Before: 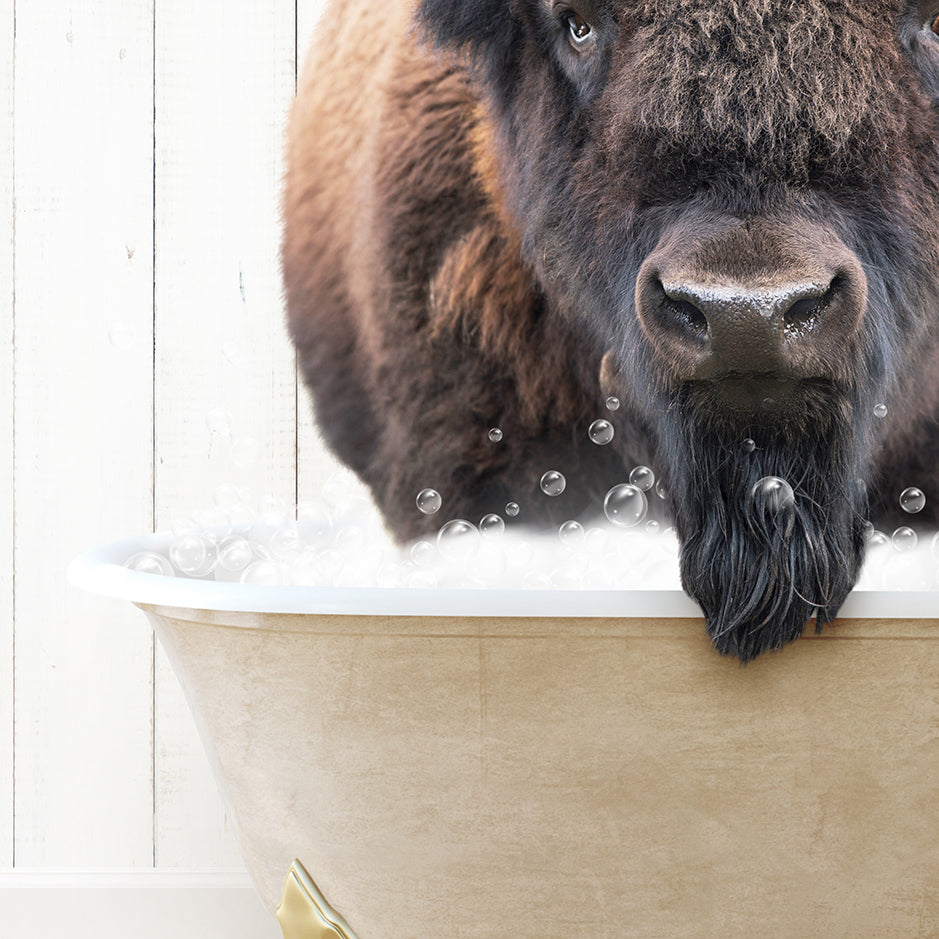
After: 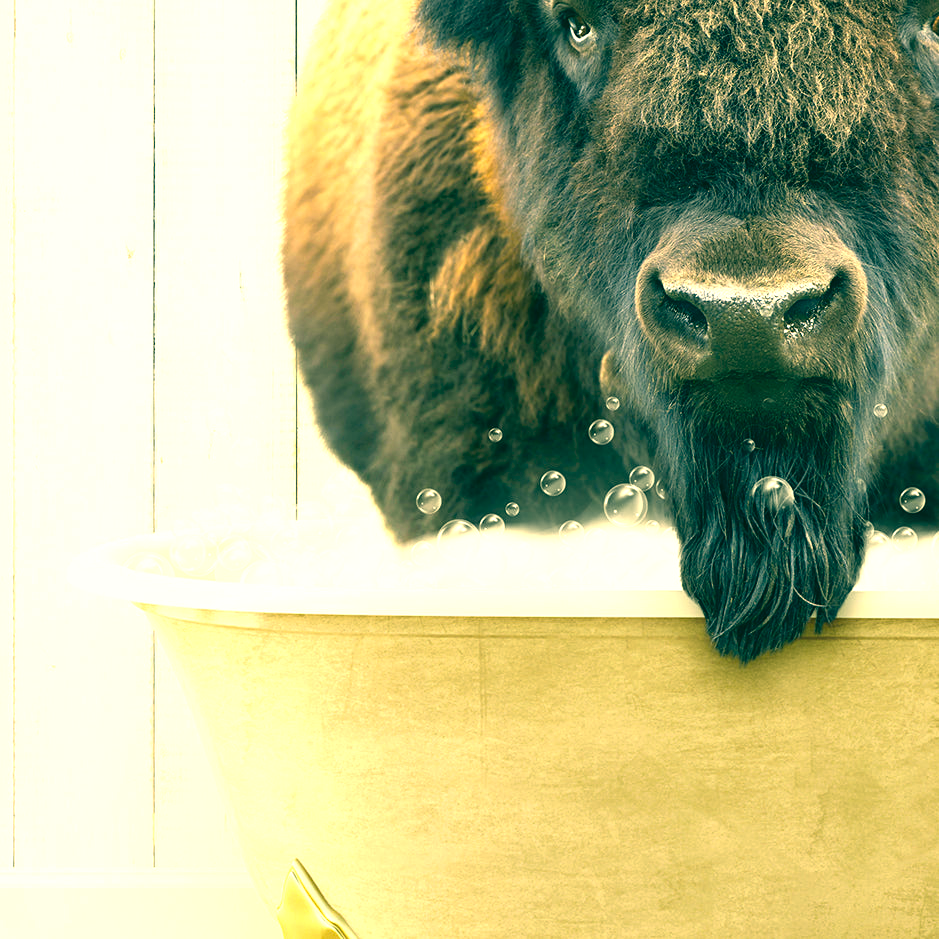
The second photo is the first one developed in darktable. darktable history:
color correction: highlights a* 2.16, highlights b* 34.68, shadows a* -36.64, shadows b* -5.62
color balance rgb: highlights gain › luminance 14.781%, perceptual saturation grading › global saturation 0.381%, perceptual brilliance grading › global brilliance 17.995%, global vibrance 20%
